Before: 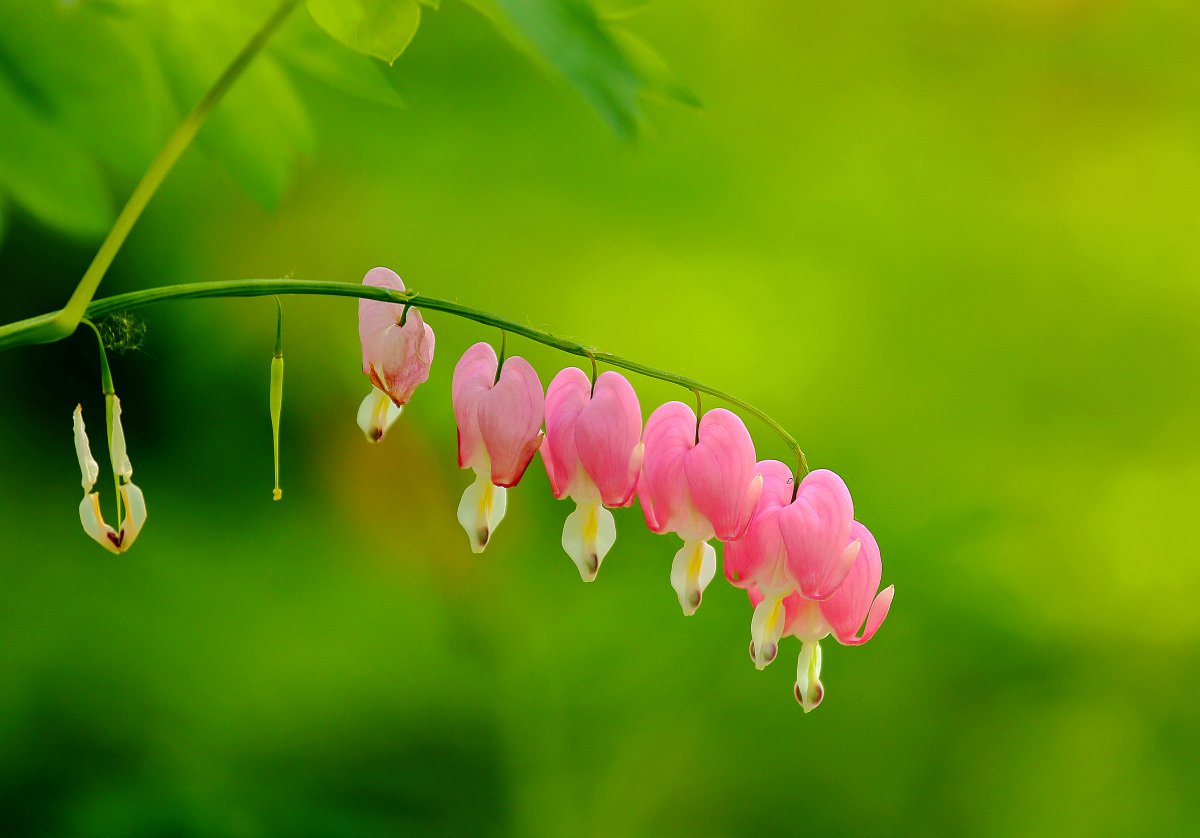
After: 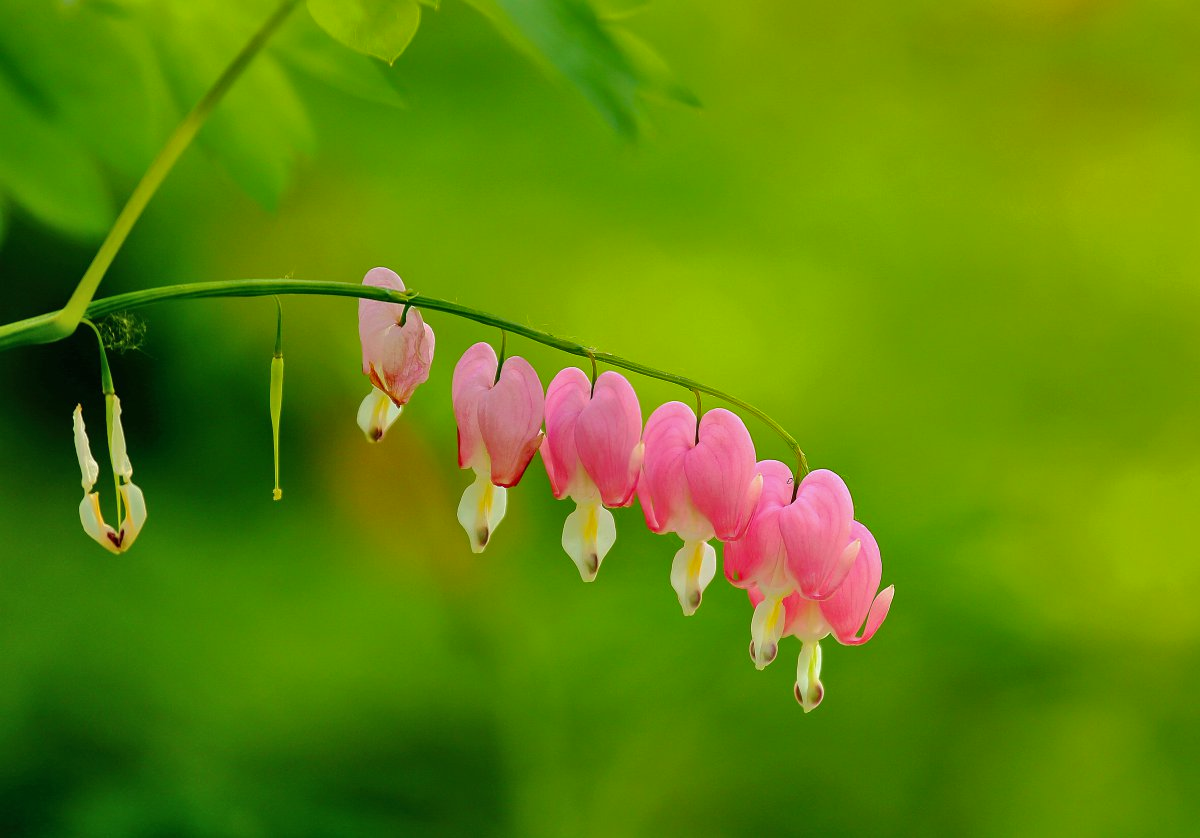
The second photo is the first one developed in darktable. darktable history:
exposure: compensate highlight preservation false
shadows and highlights: shadows 43.71, white point adjustment -1.46, soften with gaussian
